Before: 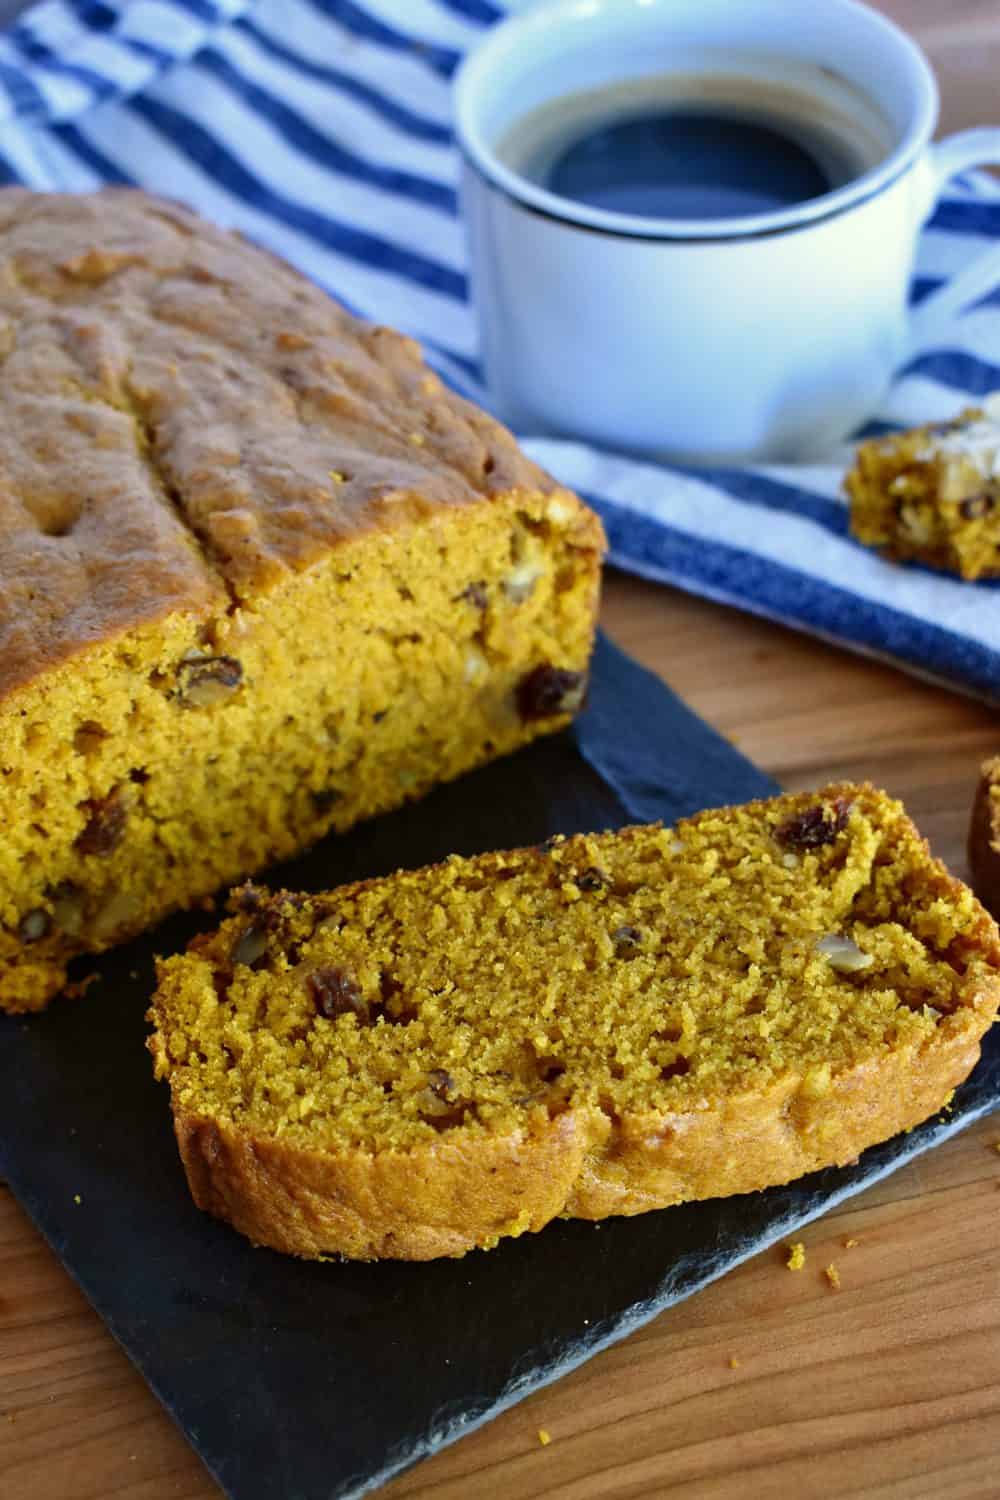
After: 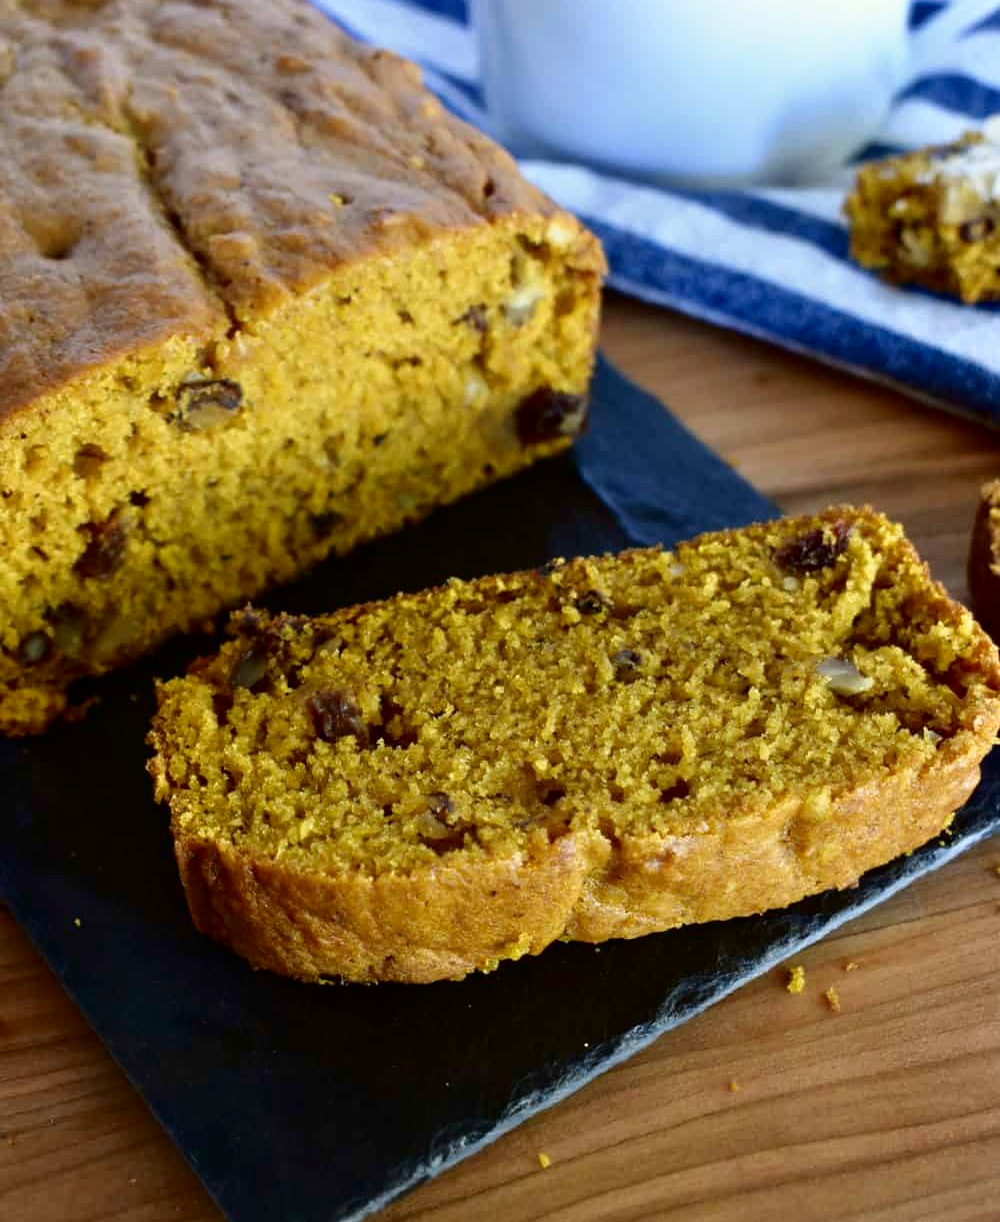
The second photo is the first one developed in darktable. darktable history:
crop and rotate: top 18.507%
shadows and highlights: shadows -62.32, white point adjustment -5.22, highlights 61.59
